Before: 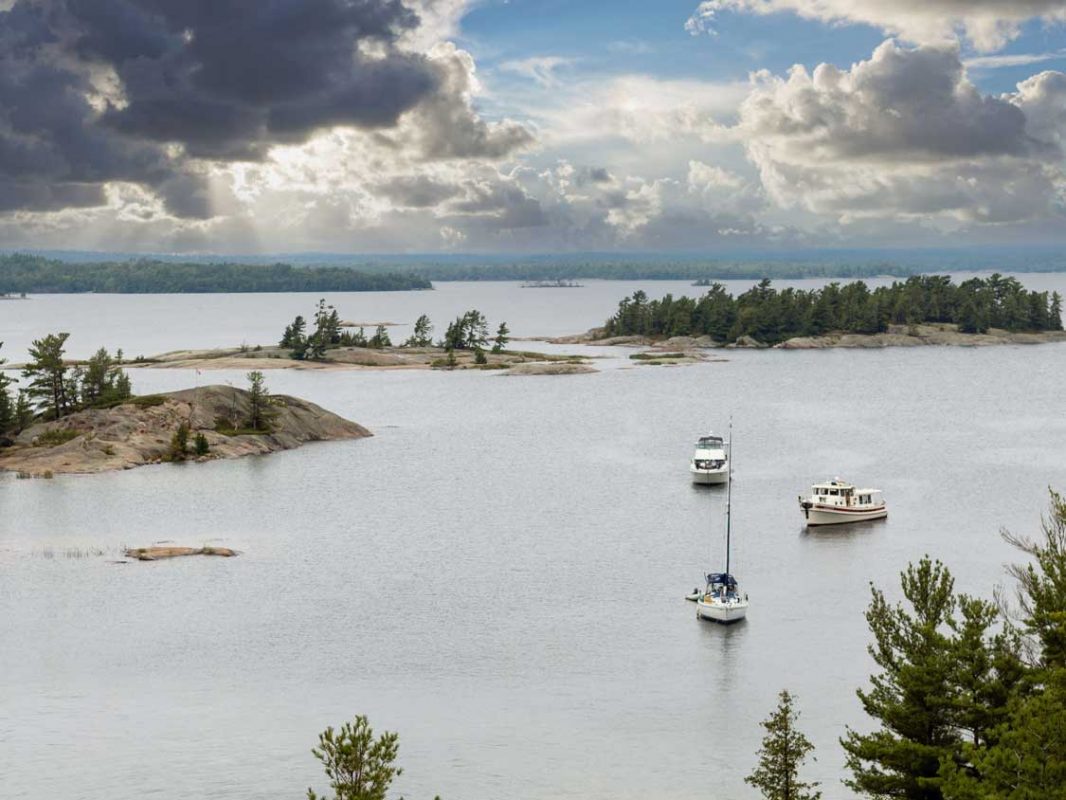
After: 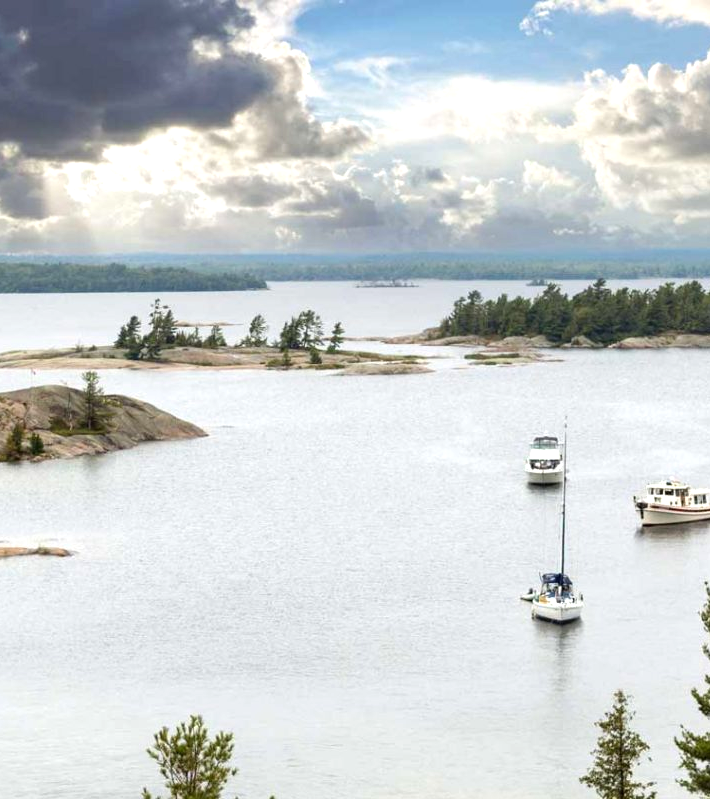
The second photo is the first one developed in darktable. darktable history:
crop and rotate: left 15.546%, right 17.787%
exposure: exposure 0.6 EV, compensate highlight preservation false
